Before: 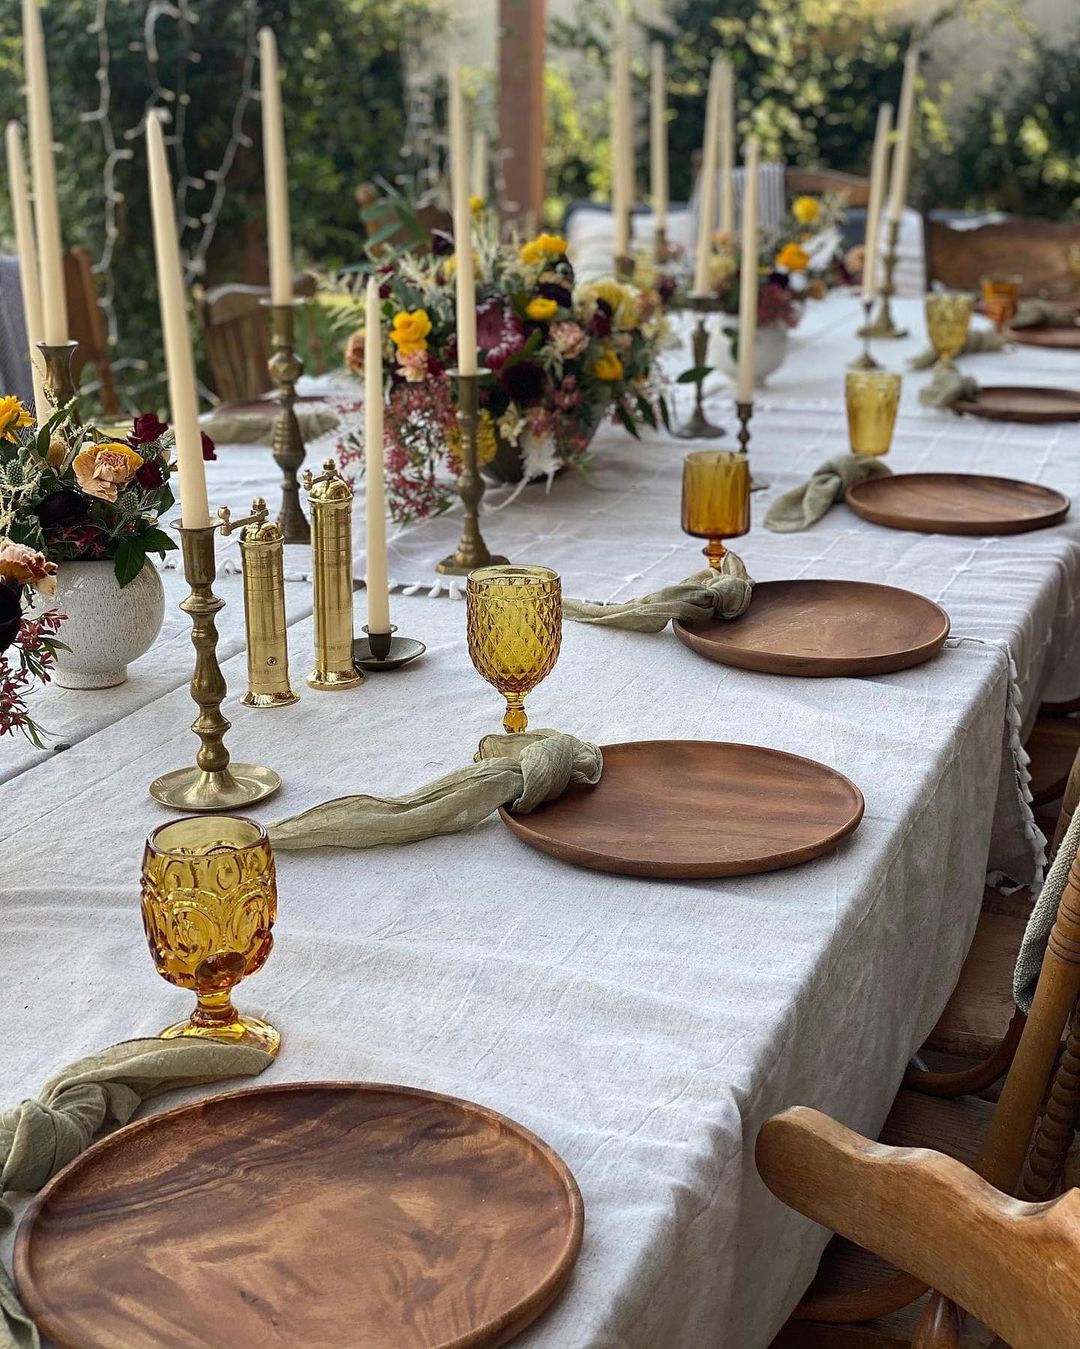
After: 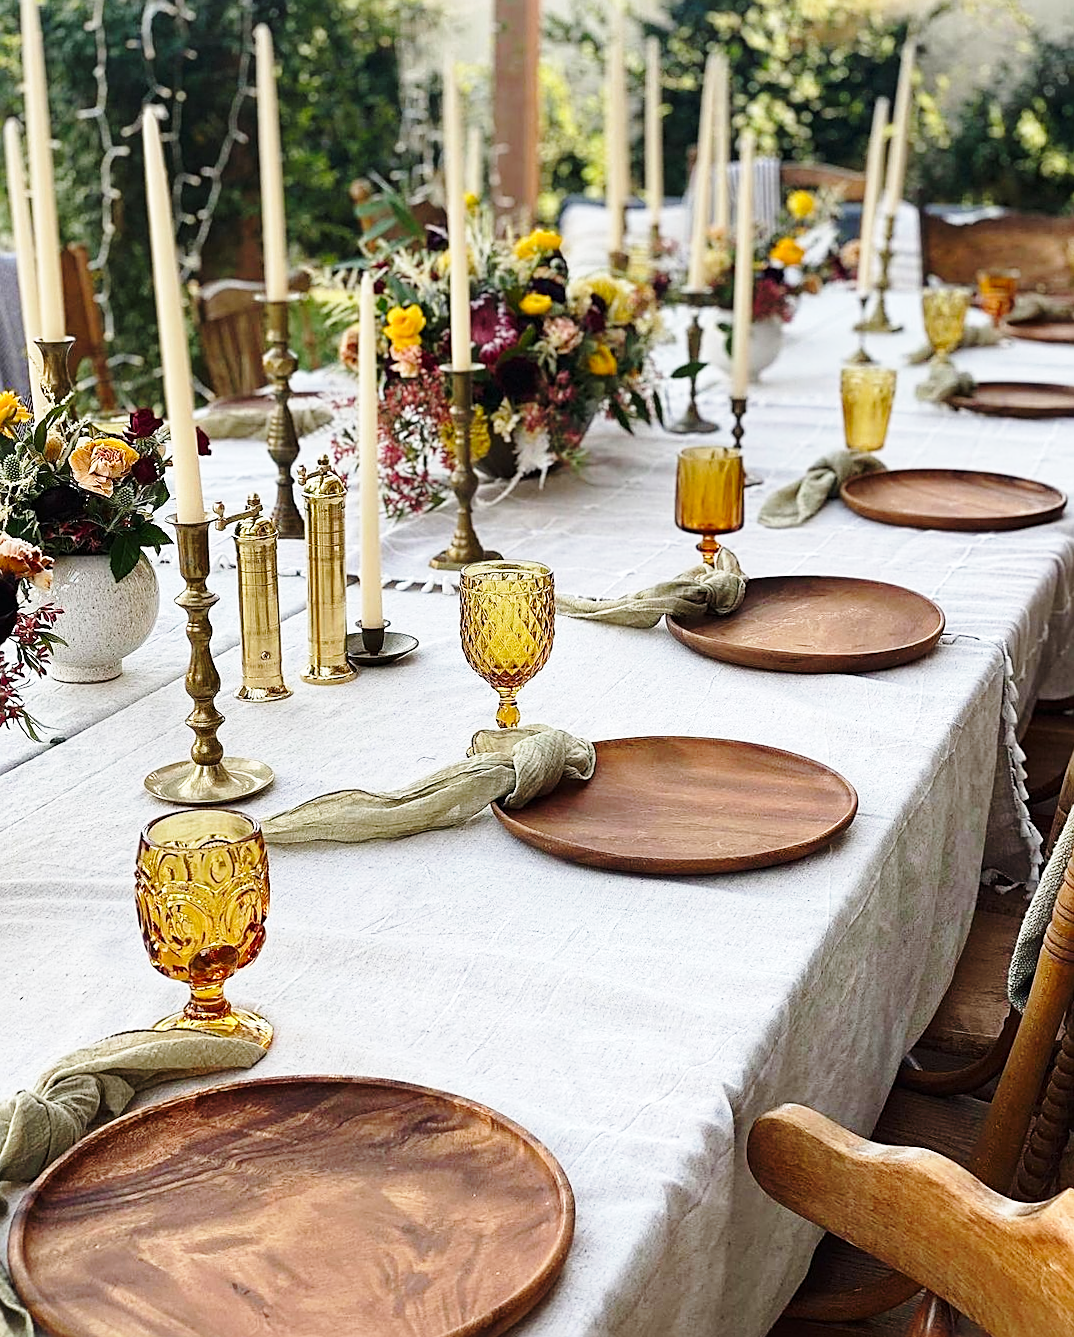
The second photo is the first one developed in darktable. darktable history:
rotate and perspective: rotation 0.192°, lens shift (horizontal) -0.015, crop left 0.005, crop right 0.996, crop top 0.006, crop bottom 0.99
base curve: curves: ch0 [(0, 0) (0.028, 0.03) (0.121, 0.232) (0.46, 0.748) (0.859, 0.968) (1, 1)], preserve colors none
sharpen: on, module defaults
